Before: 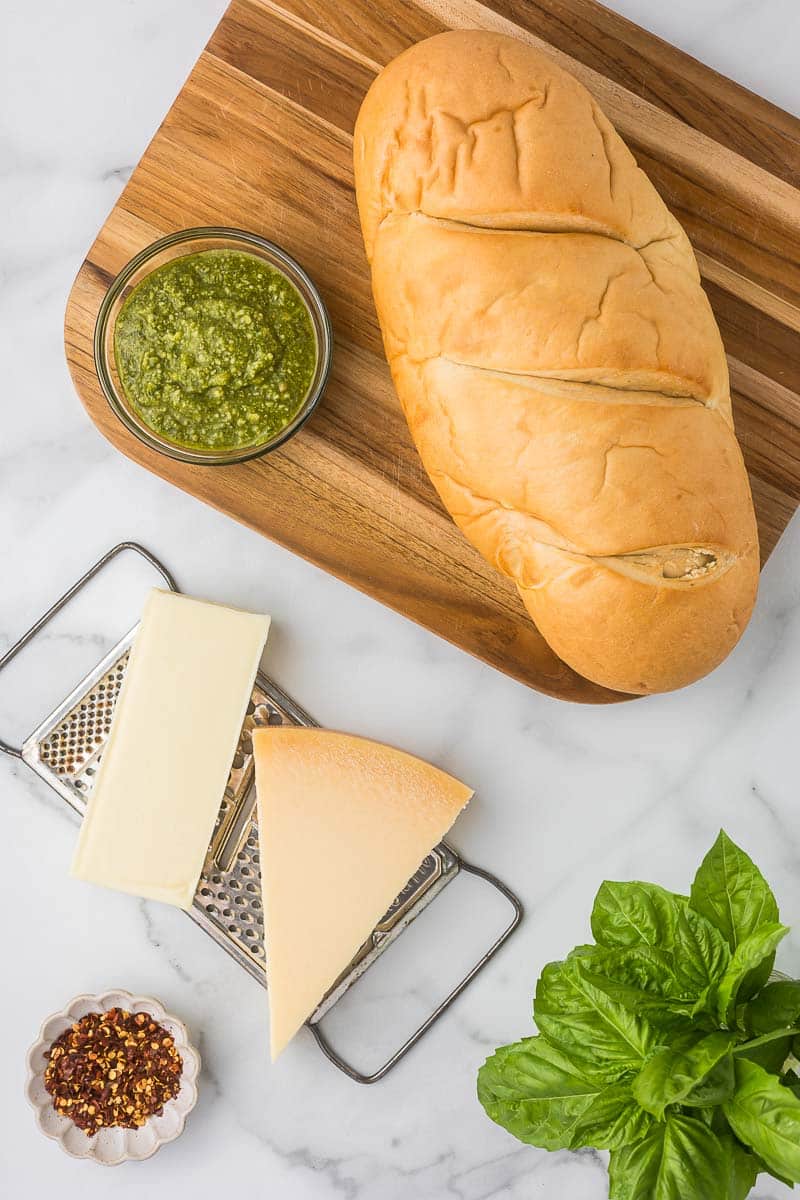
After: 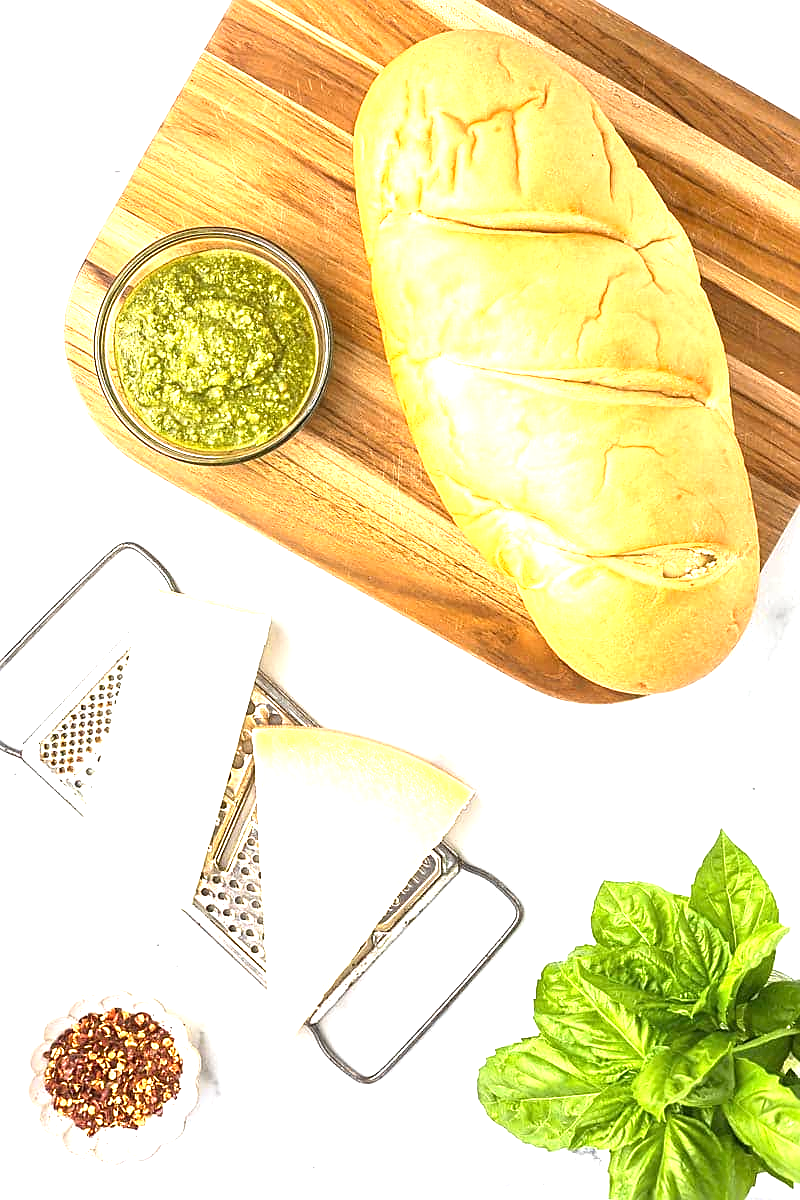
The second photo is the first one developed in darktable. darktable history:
sharpen: on, module defaults
exposure: black level correction 0, exposure 1.5 EV, compensate exposure bias true, compensate highlight preservation false
